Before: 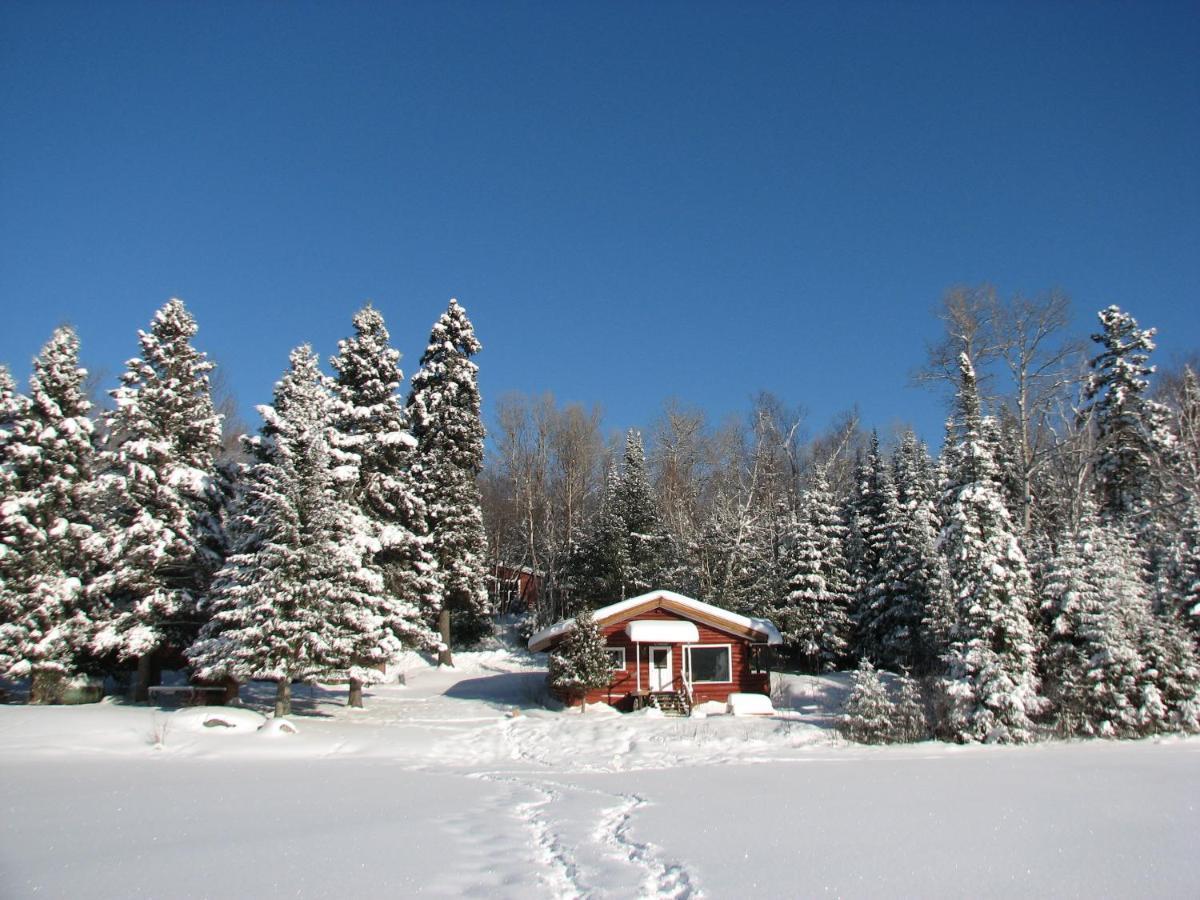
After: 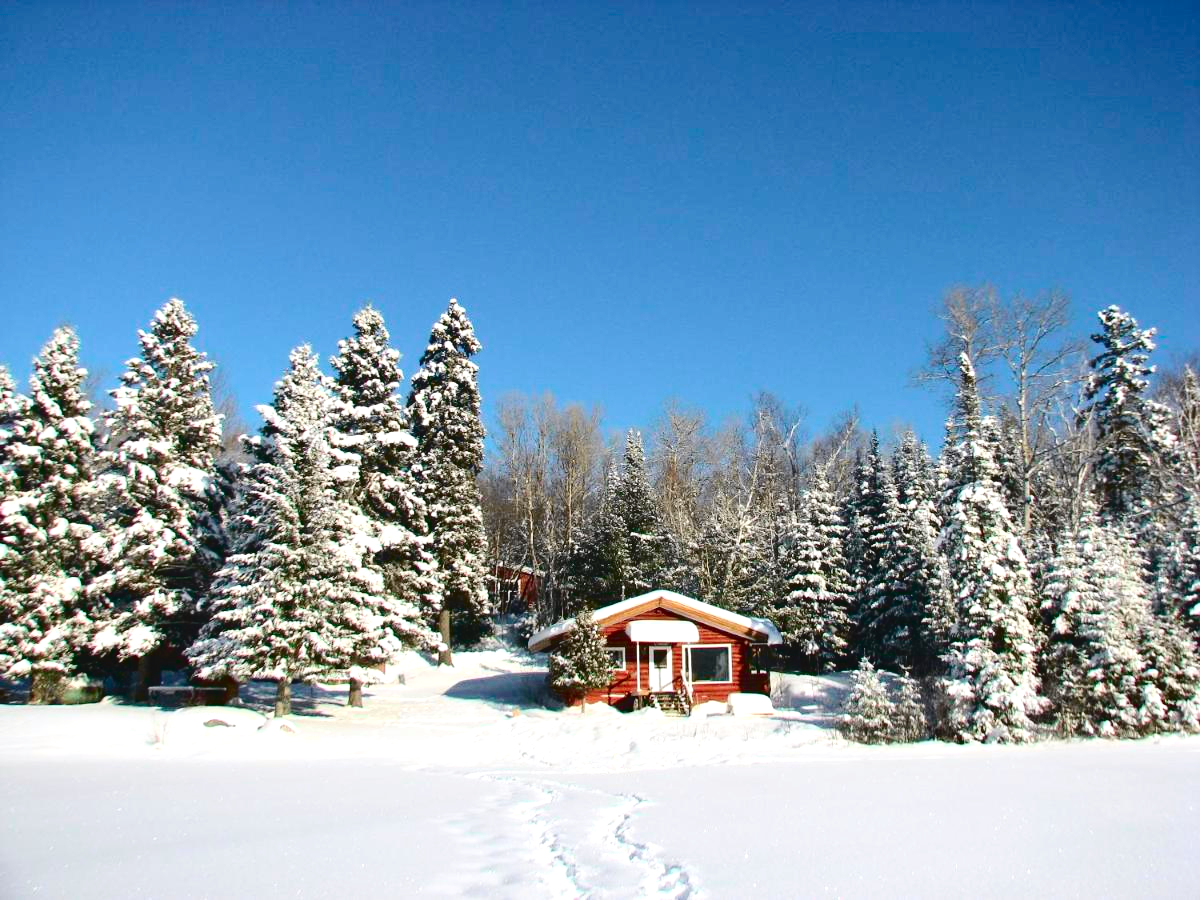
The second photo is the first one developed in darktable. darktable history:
levels: levels [0, 0.435, 0.917]
tone curve: curves: ch0 [(0, 0.023) (0.132, 0.075) (0.256, 0.2) (0.454, 0.495) (0.708, 0.78) (0.844, 0.896) (1, 0.98)]; ch1 [(0, 0) (0.37, 0.308) (0.478, 0.46) (0.499, 0.5) (0.513, 0.508) (0.526, 0.533) (0.59, 0.612) (0.764, 0.804) (1, 1)]; ch2 [(0, 0) (0.312, 0.313) (0.461, 0.454) (0.48, 0.477) (0.503, 0.5) (0.526, 0.54) (0.564, 0.595) (0.631, 0.676) (0.713, 0.767) (0.985, 0.966)], color space Lab, independent channels
